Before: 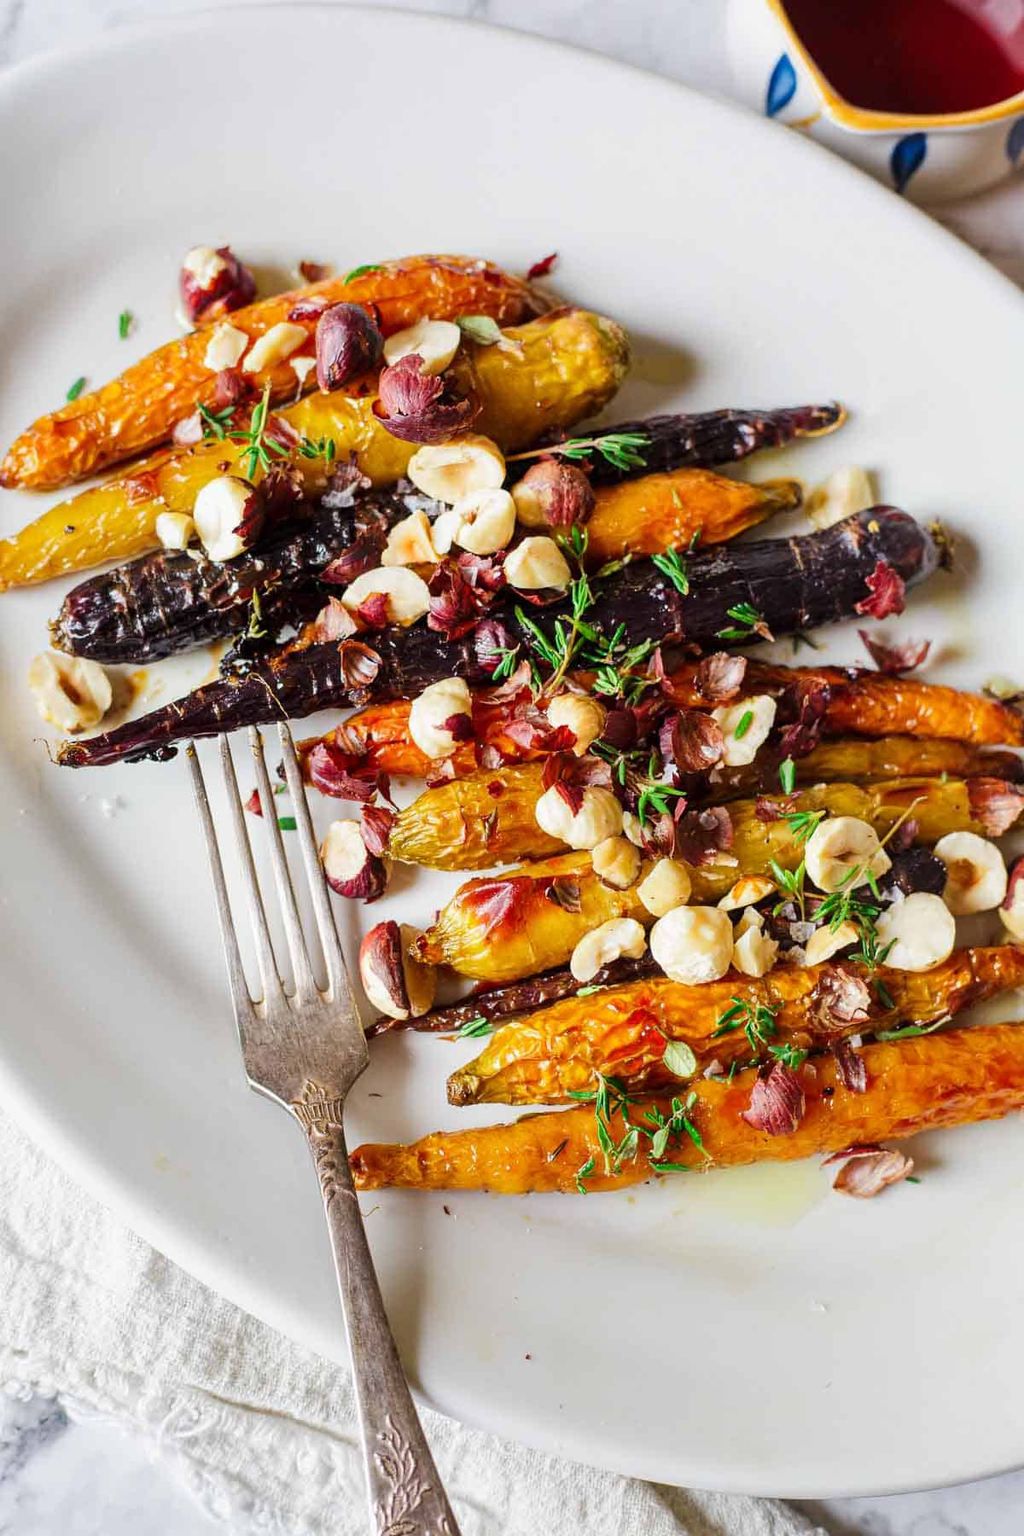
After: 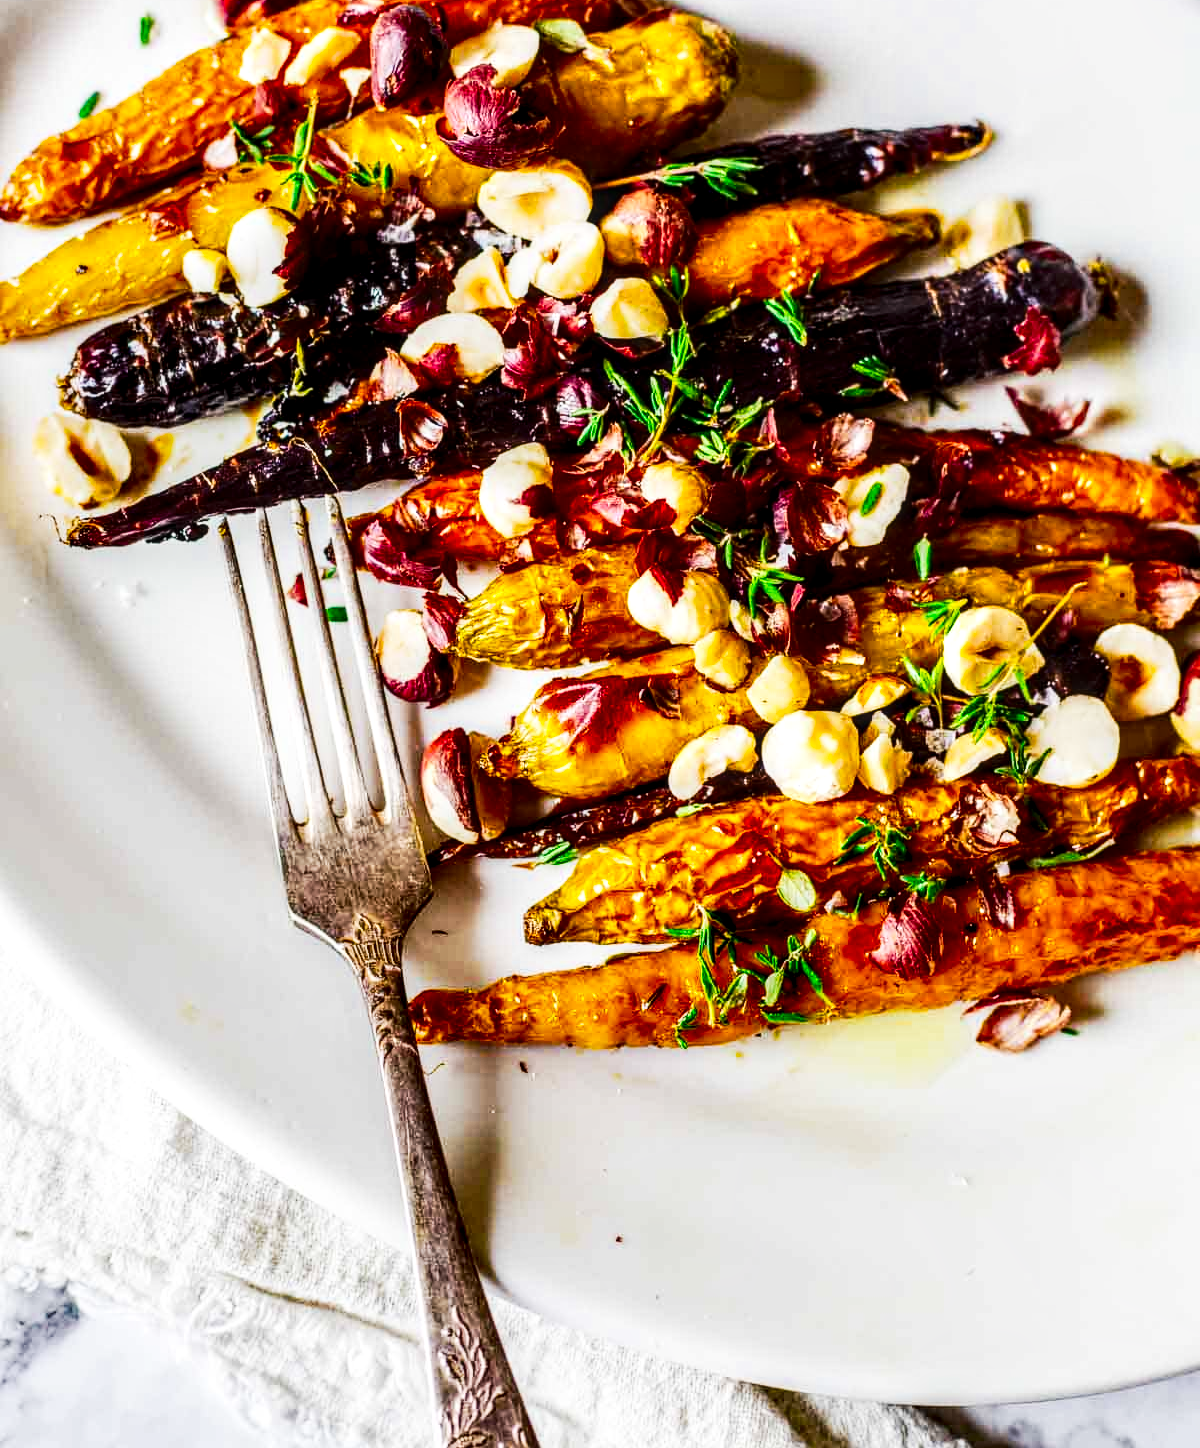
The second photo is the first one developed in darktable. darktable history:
exposure: black level correction -0.031, compensate highlight preservation false
color balance rgb: perceptual saturation grading › global saturation 33.185%, global vibrance 26.366%, contrast 6.387%
filmic rgb: black relative exposure -7.65 EV, white relative exposure 4.56 EV, hardness 3.61
tone curve: curves: ch0 [(0.003, 0.029) (0.188, 0.252) (0.46, 0.56) (0.608, 0.748) (0.871, 0.955) (1, 1)]; ch1 [(0, 0) (0.35, 0.356) (0.45, 0.453) (0.508, 0.515) (0.618, 0.634) (1, 1)]; ch2 [(0, 0) (0.456, 0.469) (0.5, 0.5) (0.634, 0.625) (1, 1)], preserve colors none
crop and rotate: top 19.516%
contrast brightness saturation: contrast 0.236, brightness -0.234, saturation 0.138
local contrast: highlights 65%, shadows 54%, detail 168%, midtone range 0.509
